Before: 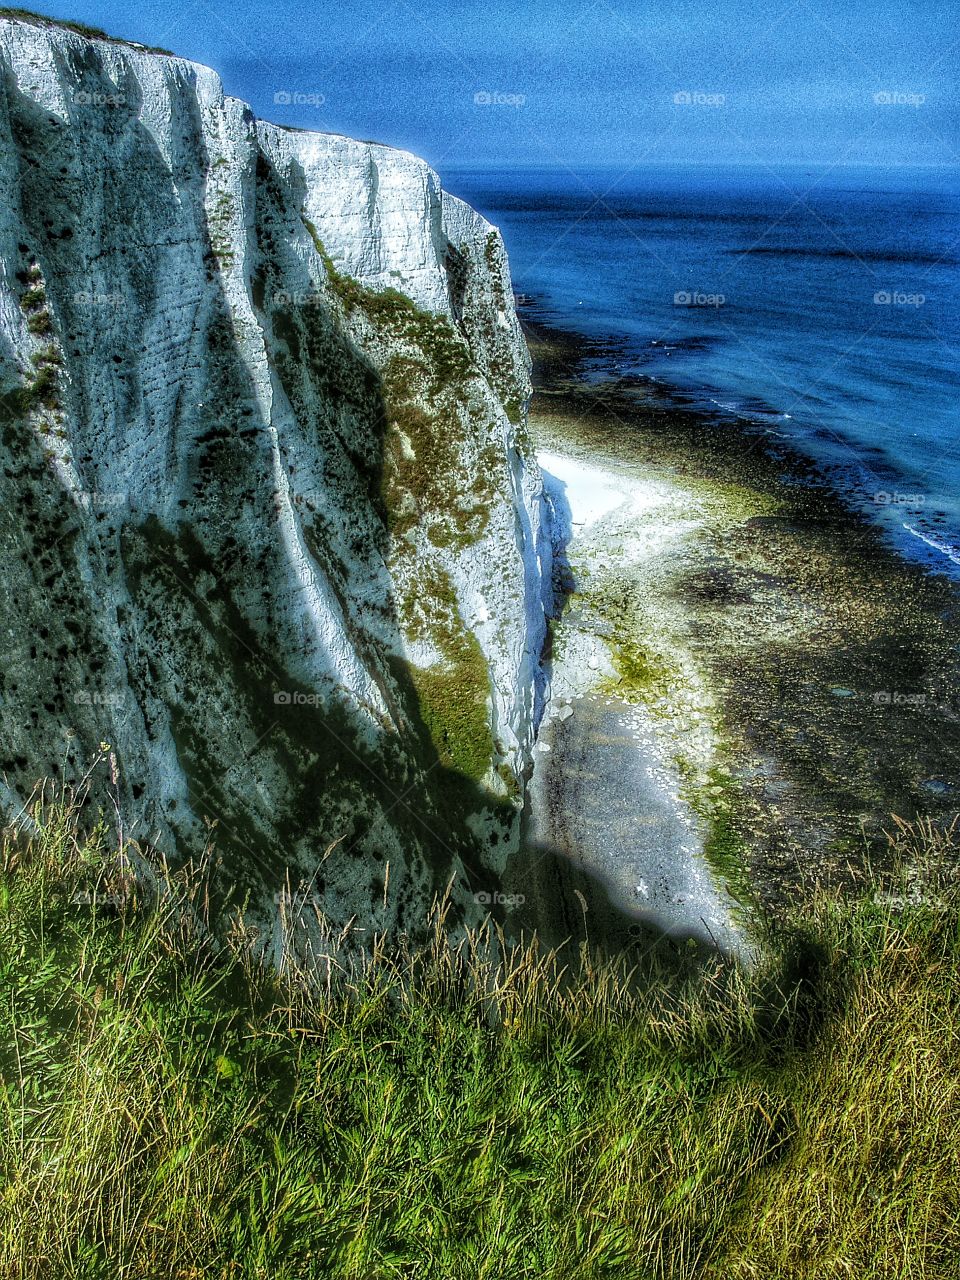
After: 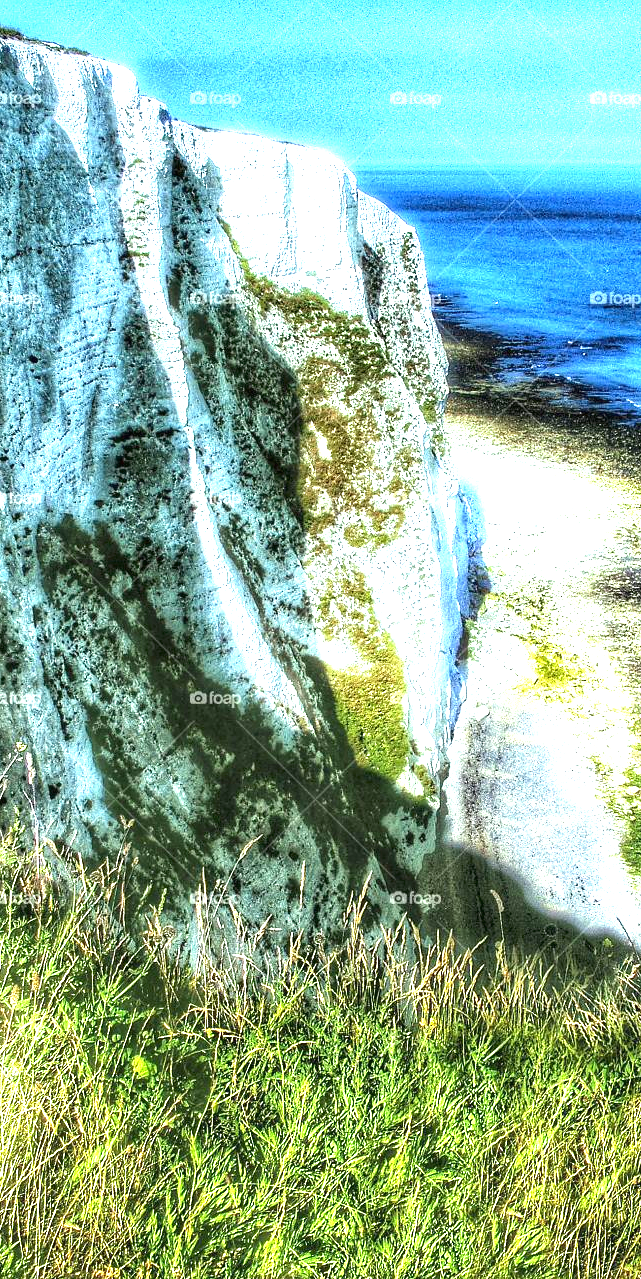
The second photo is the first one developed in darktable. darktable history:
crop and rotate: left 8.775%, right 24.371%
exposure: black level correction 0, exposure 2.097 EV, compensate highlight preservation false
